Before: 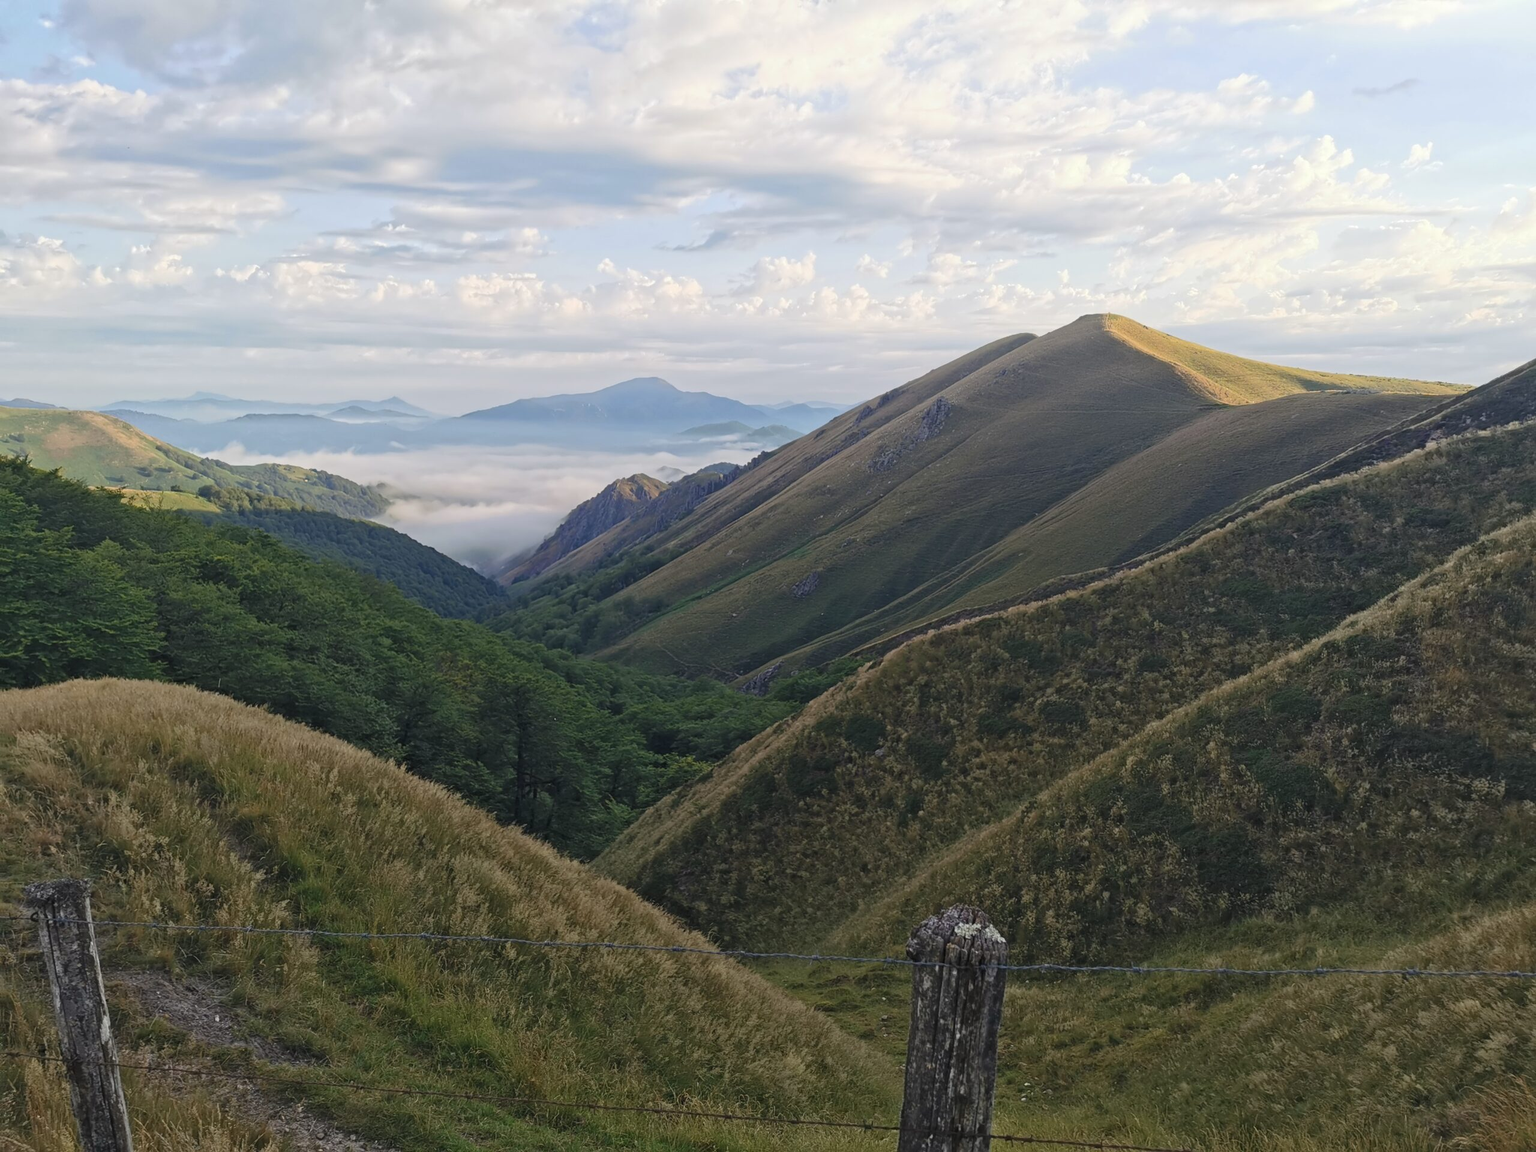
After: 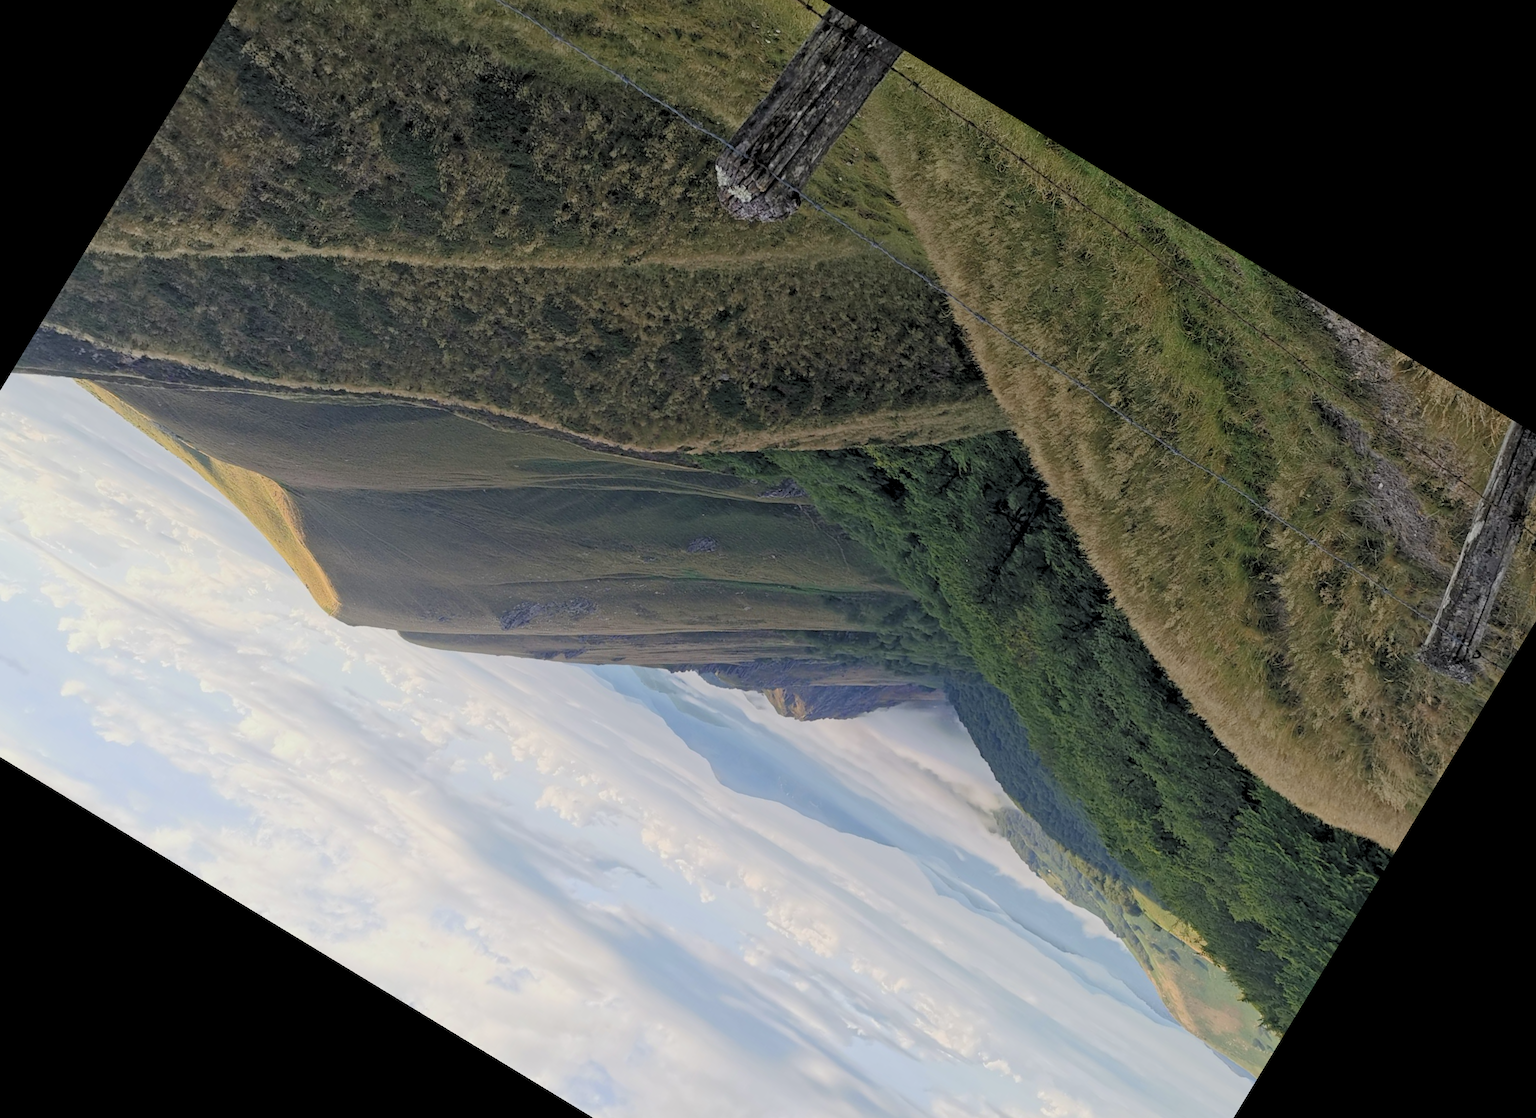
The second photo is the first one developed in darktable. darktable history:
crop and rotate: angle 148.68°, left 9.111%, top 15.603%, right 4.588%, bottom 17.041%
contrast brightness saturation: saturation -0.05
rgb levels: preserve colors sum RGB, levels [[0.038, 0.433, 0.934], [0, 0.5, 1], [0, 0.5, 1]]
